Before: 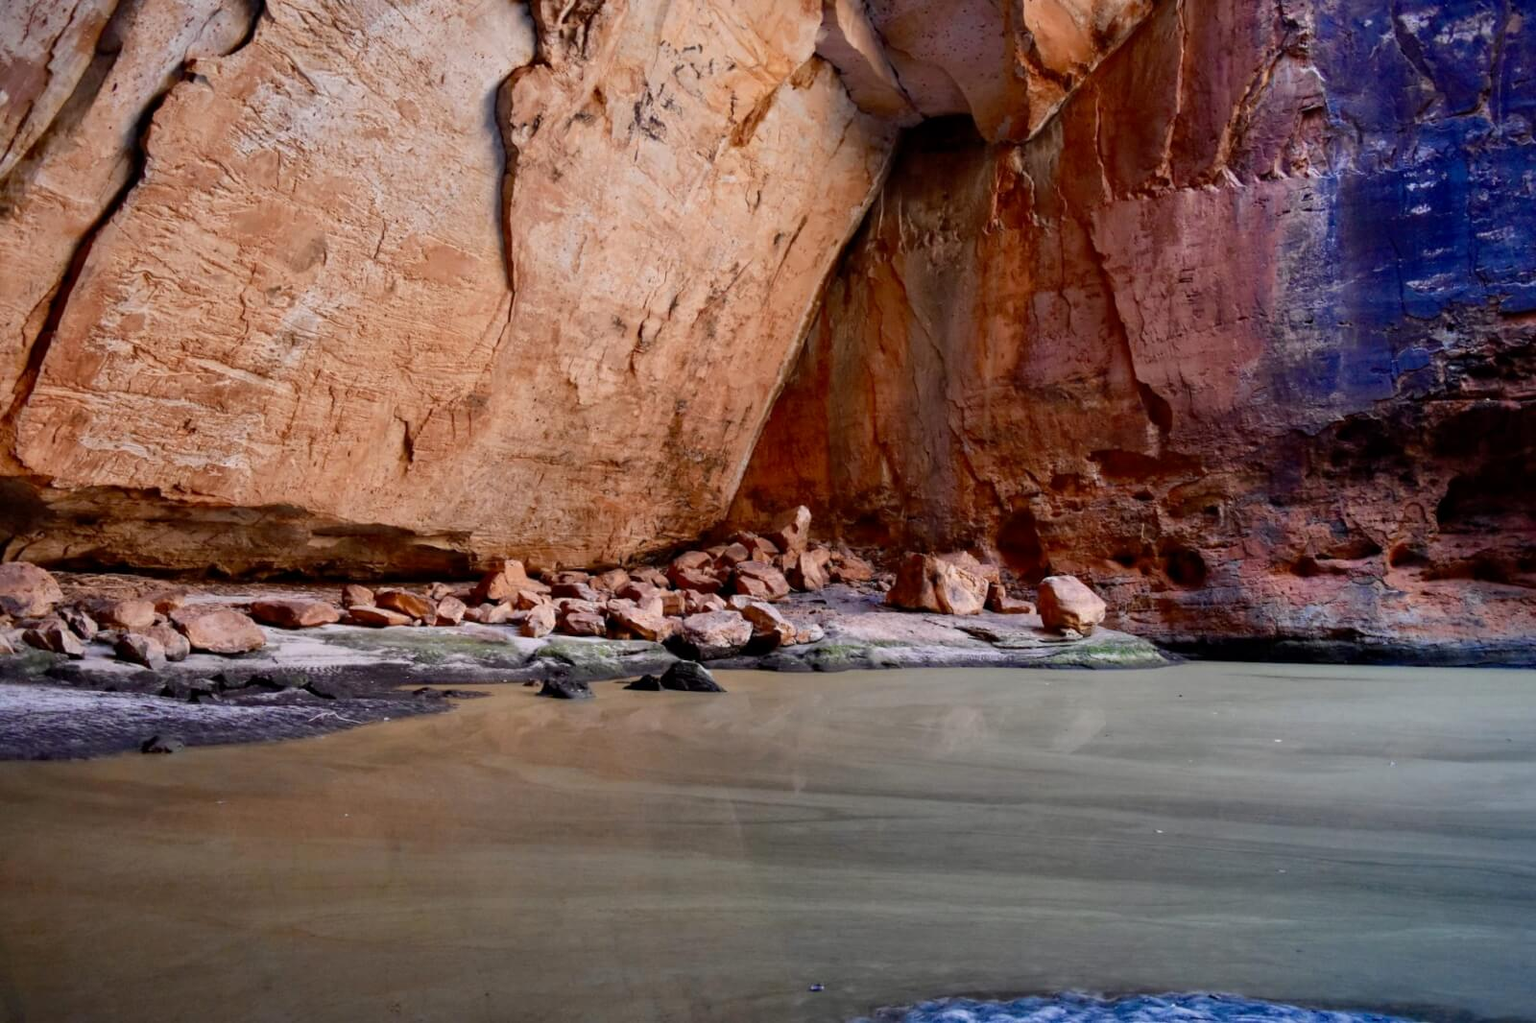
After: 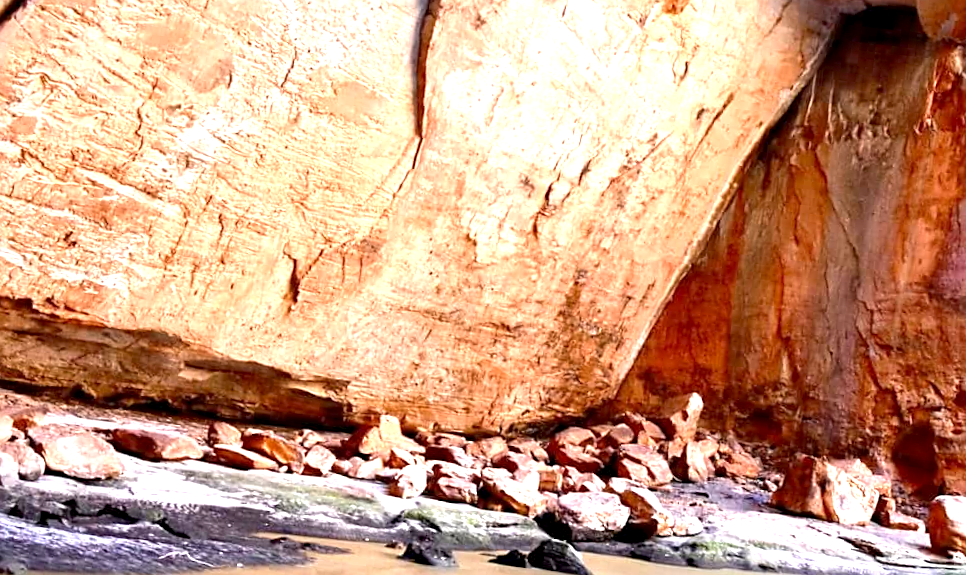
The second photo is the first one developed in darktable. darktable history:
crop and rotate: angle -6.45°, left 2.155%, top 7.036%, right 27.639%, bottom 30.252%
sharpen: on, module defaults
exposure: black level correction 0.001, exposure 1.641 EV, compensate highlight preservation false
